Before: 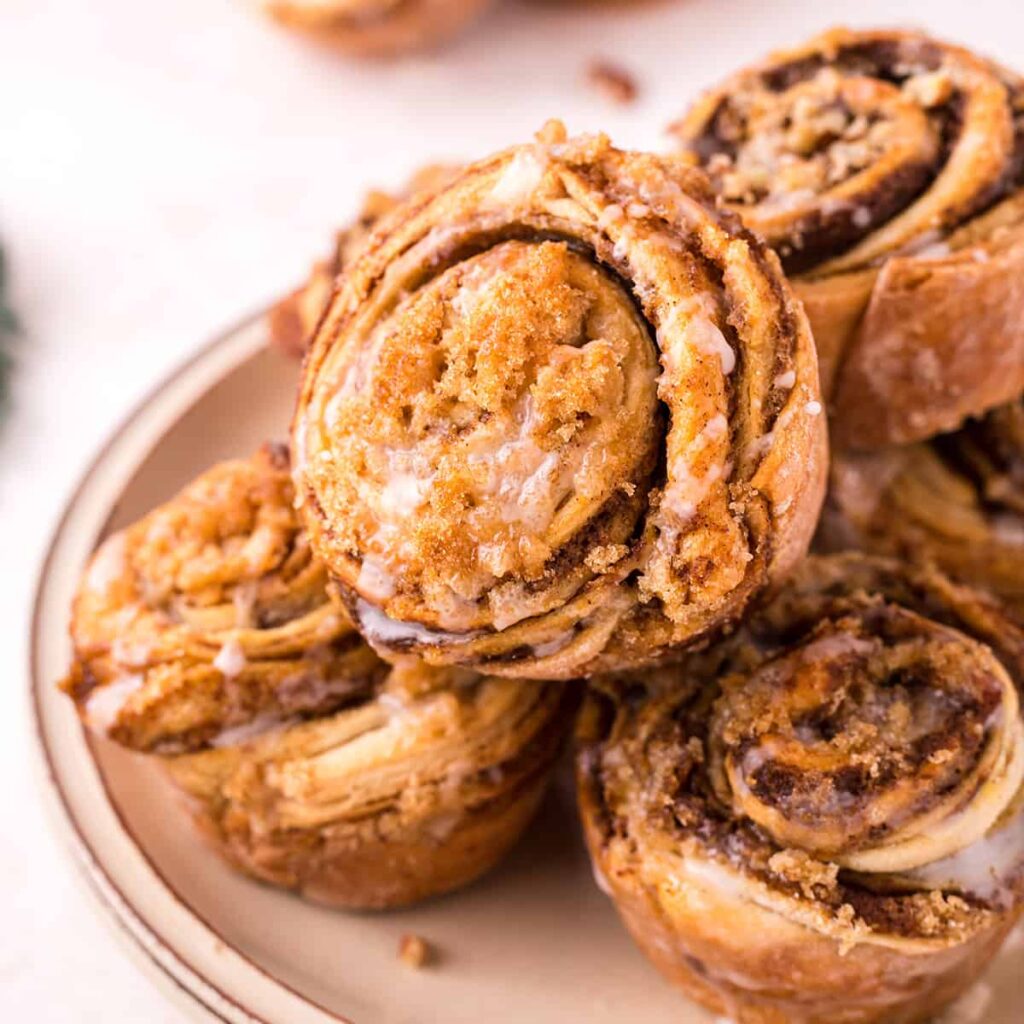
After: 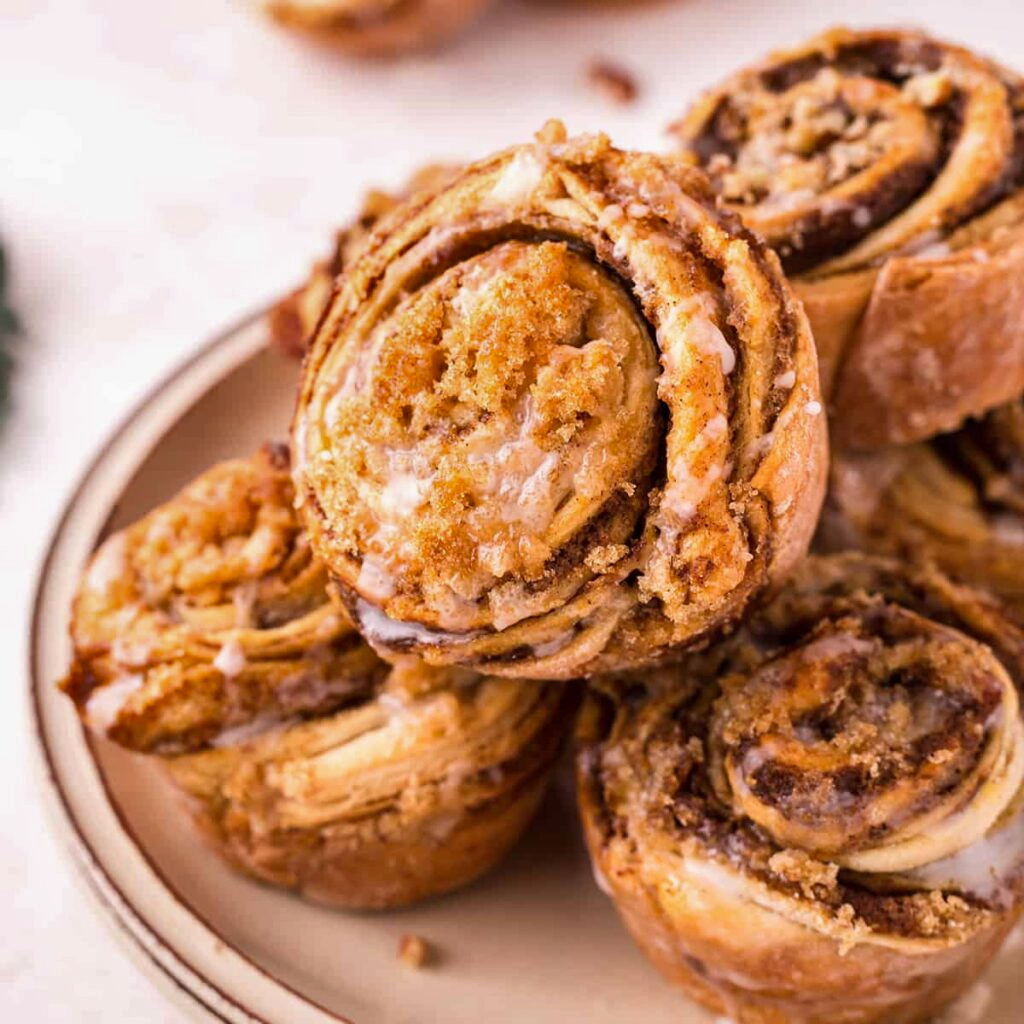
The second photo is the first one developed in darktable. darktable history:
shadows and highlights: shadows 43.62, white point adjustment -1.27, soften with gaussian
